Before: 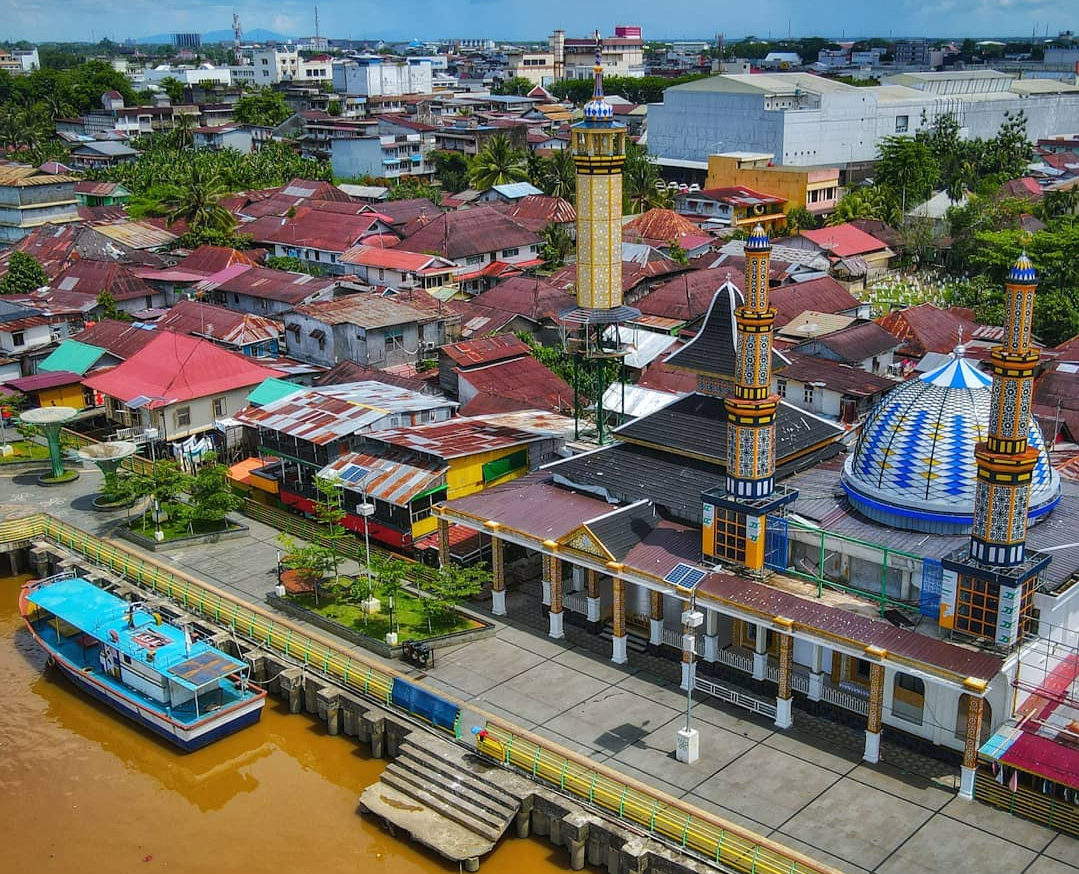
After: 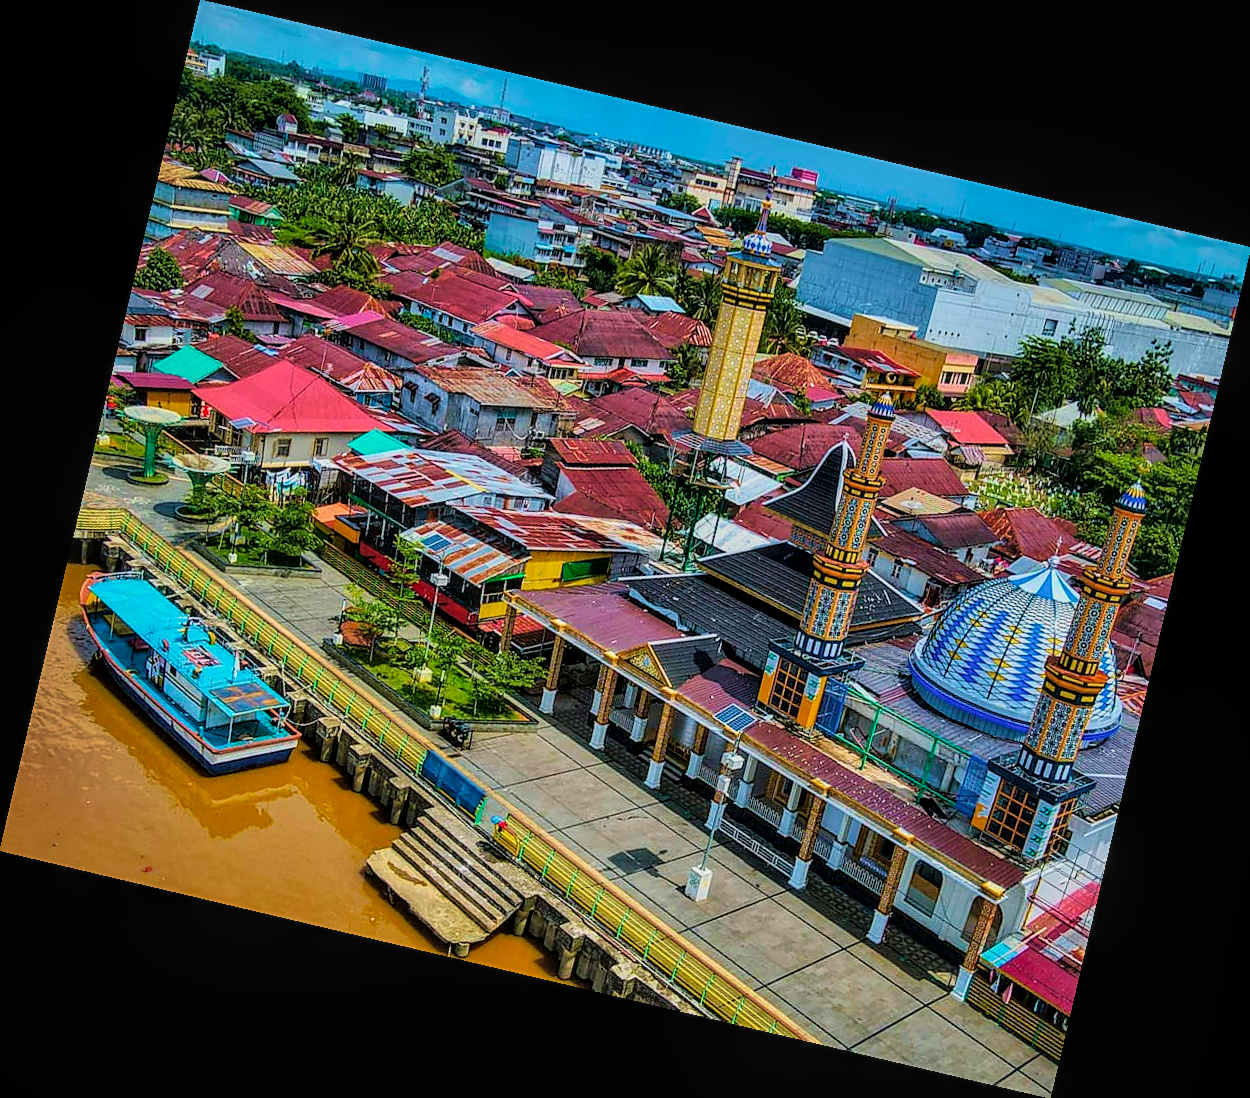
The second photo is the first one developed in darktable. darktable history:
sharpen: on, module defaults
shadows and highlights: shadows 43.06, highlights 6.94
velvia: strength 74%
filmic rgb: black relative exposure -11.88 EV, white relative exposure 5.43 EV, threshold 3 EV, hardness 4.49, latitude 50%, contrast 1.14, color science v5 (2021), contrast in shadows safe, contrast in highlights safe, enable highlight reconstruction true
rotate and perspective: rotation 13.27°, automatic cropping off
local contrast: on, module defaults
